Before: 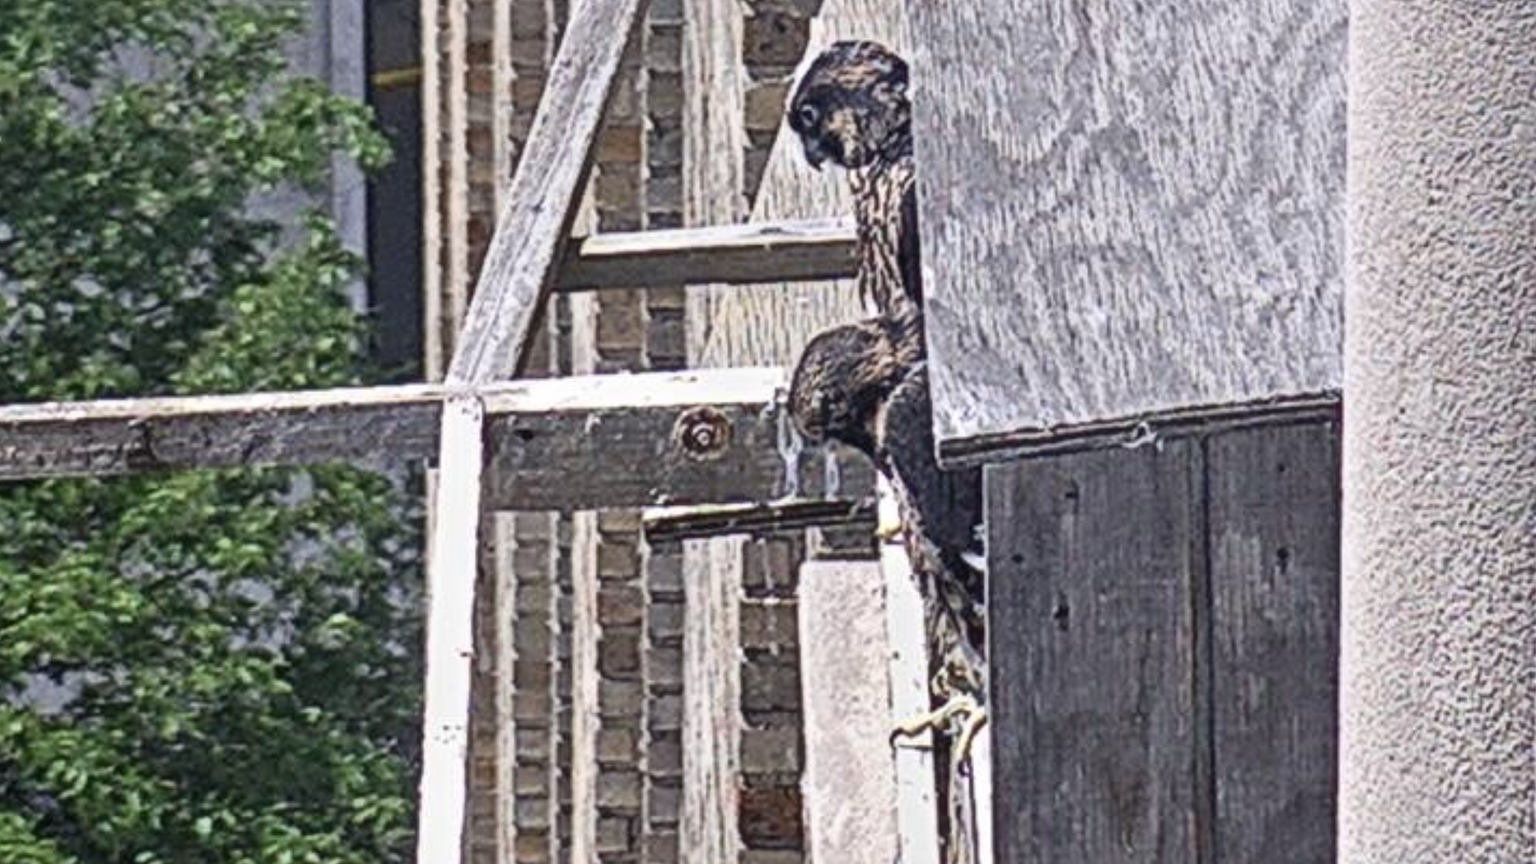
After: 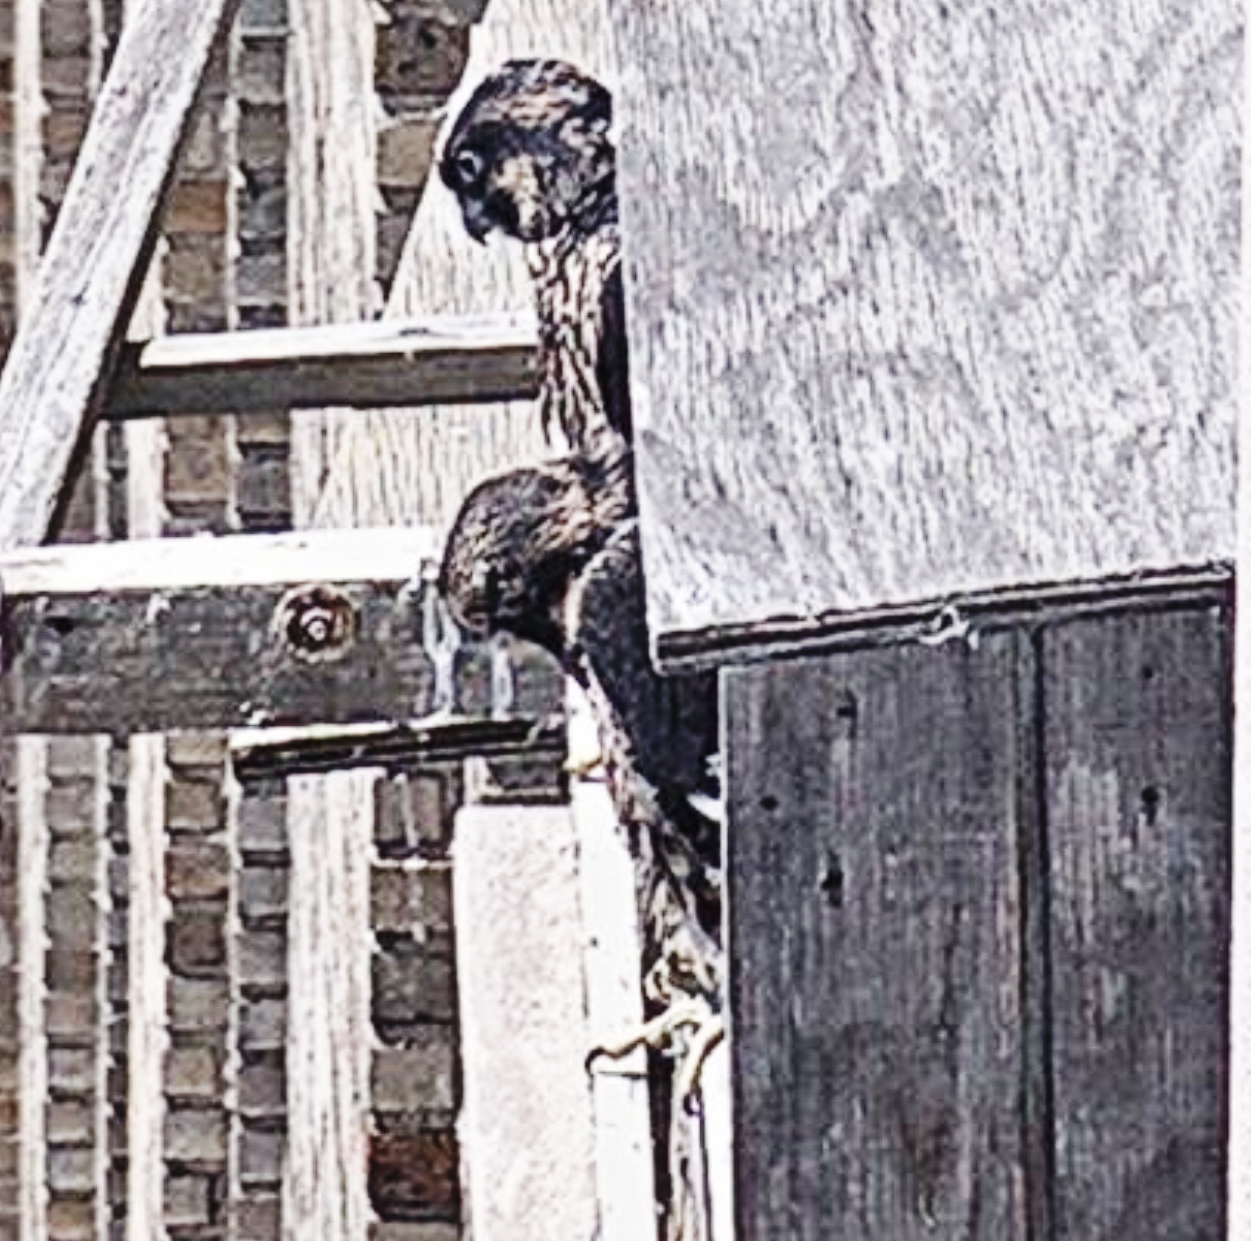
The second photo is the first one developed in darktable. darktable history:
base curve: curves: ch0 [(0, 0) (0.036, 0.025) (0.121, 0.166) (0.206, 0.329) (0.605, 0.79) (1, 1)], preserve colors none
crop: left 31.458%, top 0%, right 11.876%
shadows and highlights: radius 125.46, shadows 21.19, highlights -21.19, low approximation 0.01
contrast brightness saturation: contrast 0.1, saturation -0.36
